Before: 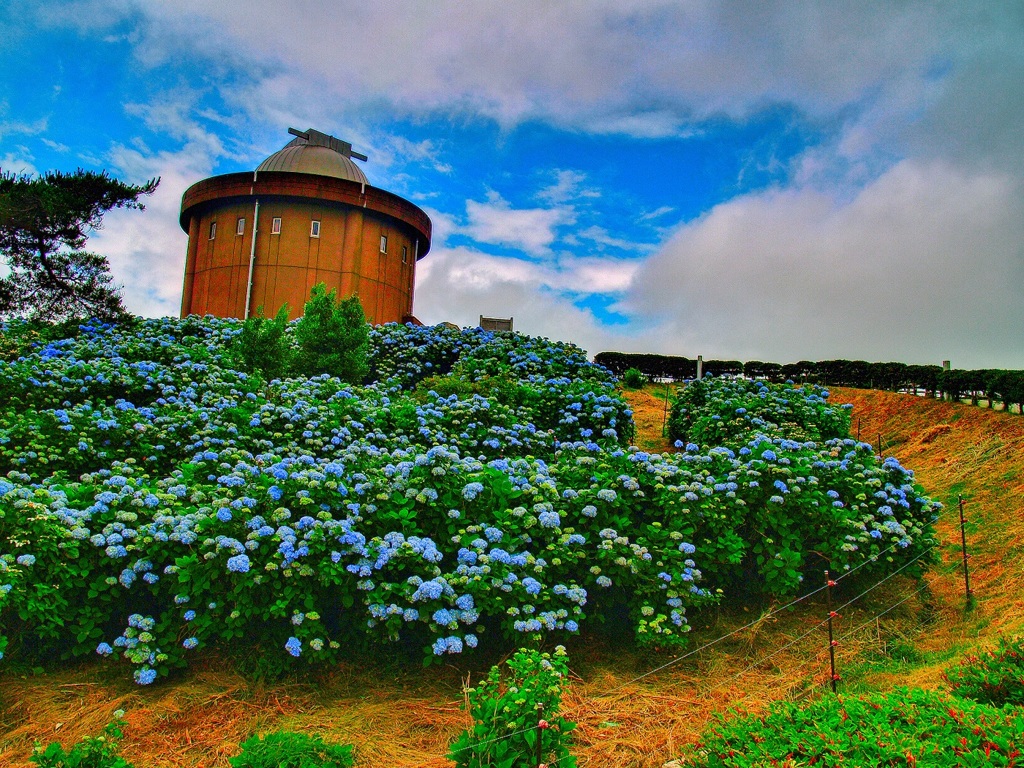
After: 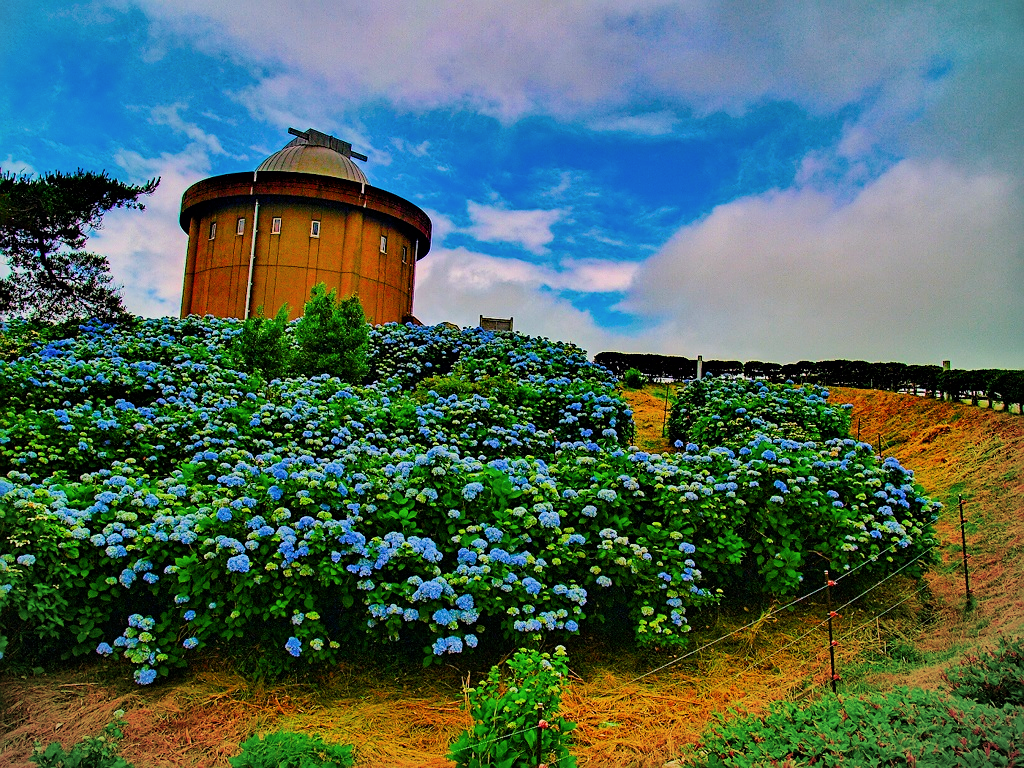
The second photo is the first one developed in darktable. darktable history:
vignetting: fall-off start 99.29%, center (-0.057, -0.353)
color balance rgb: shadows lift › hue 87.56°, highlights gain › chroma 0.199%, highlights gain › hue 330.94°, perceptual saturation grading › global saturation 30.653%, perceptual brilliance grading › highlights 8.045%, perceptual brilliance grading › mid-tones 3.944%, perceptual brilliance grading › shadows 2.297%
haze removal: compatibility mode true, adaptive false
contrast brightness saturation: saturation -0.035
filmic rgb: black relative exposure -7.28 EV, white relative exposure 5.08 EV, hardness 3.22, color science v6 (2022)
sharpen: on, module defaults
